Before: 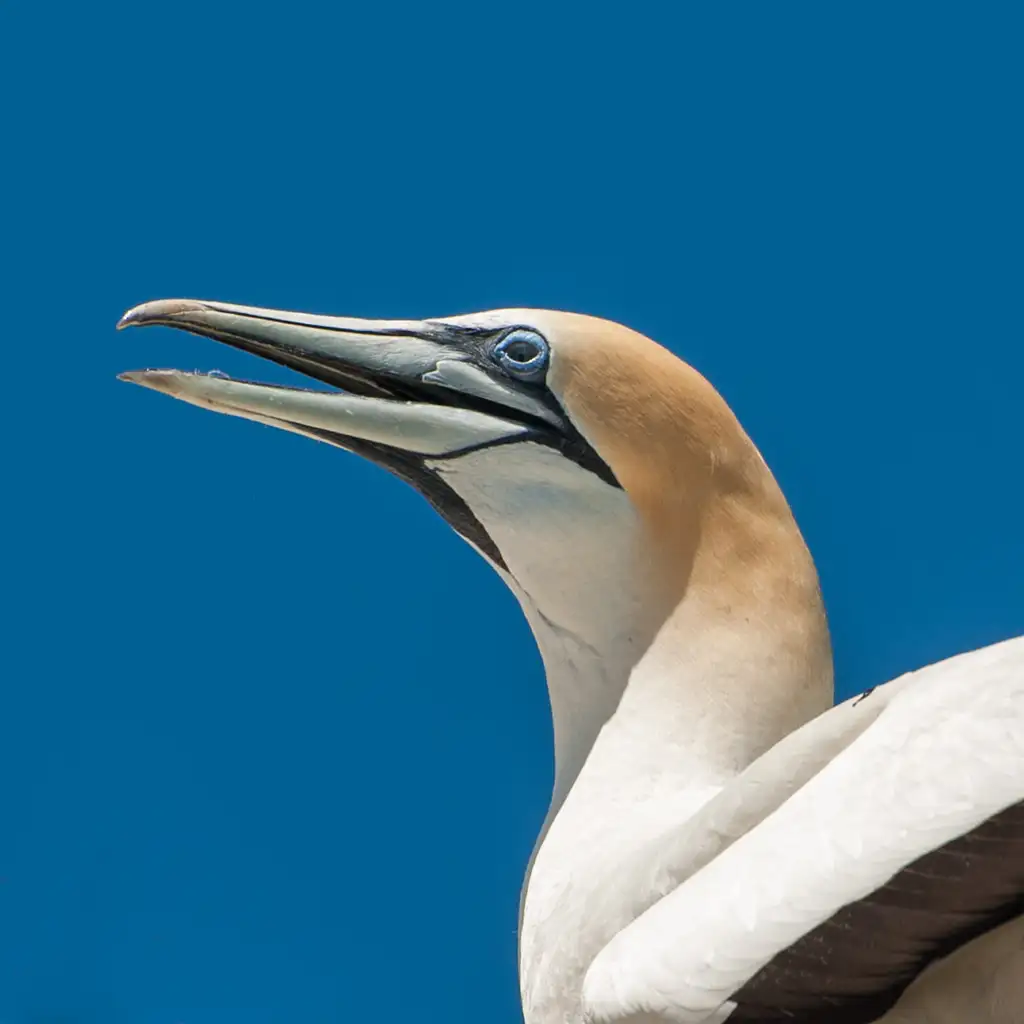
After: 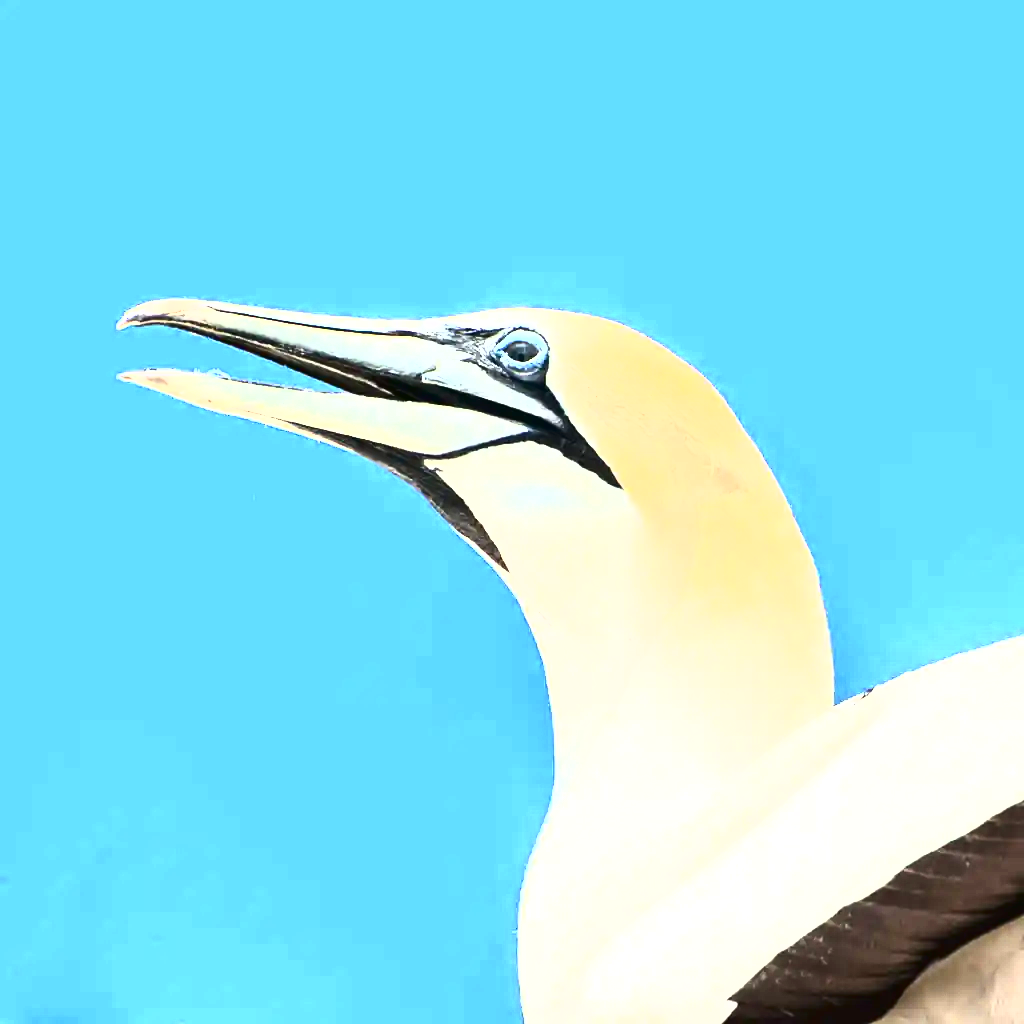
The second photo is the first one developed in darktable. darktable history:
exposure: black level correction 0, exposure 1.101 EV, compensate highlight preservation false
contrast brightness saturation: contrast 0.41, brightness 0.104, saturation 0.215
tone curve: curves: ch0 [(0, 0) (0.003, 0.028) (0.011, 0.028) (0.025, 0.026) (0.044, 0.036) (0.069, 0.06) (0.1, 0.101) (0.136, 0.15) (0.177, 0.203) (0.224, 0.271) (0.277, 0.345) (0.335, 0.422) (0.399, 0.515) (0.468, 0.611) (0.543, 0.716) (0.623, 0.826) (0.709, 0.942) (0.801, 0.992) (0.898, 1) (1, 1)], color space Lab, independent channels, preserve colors none
